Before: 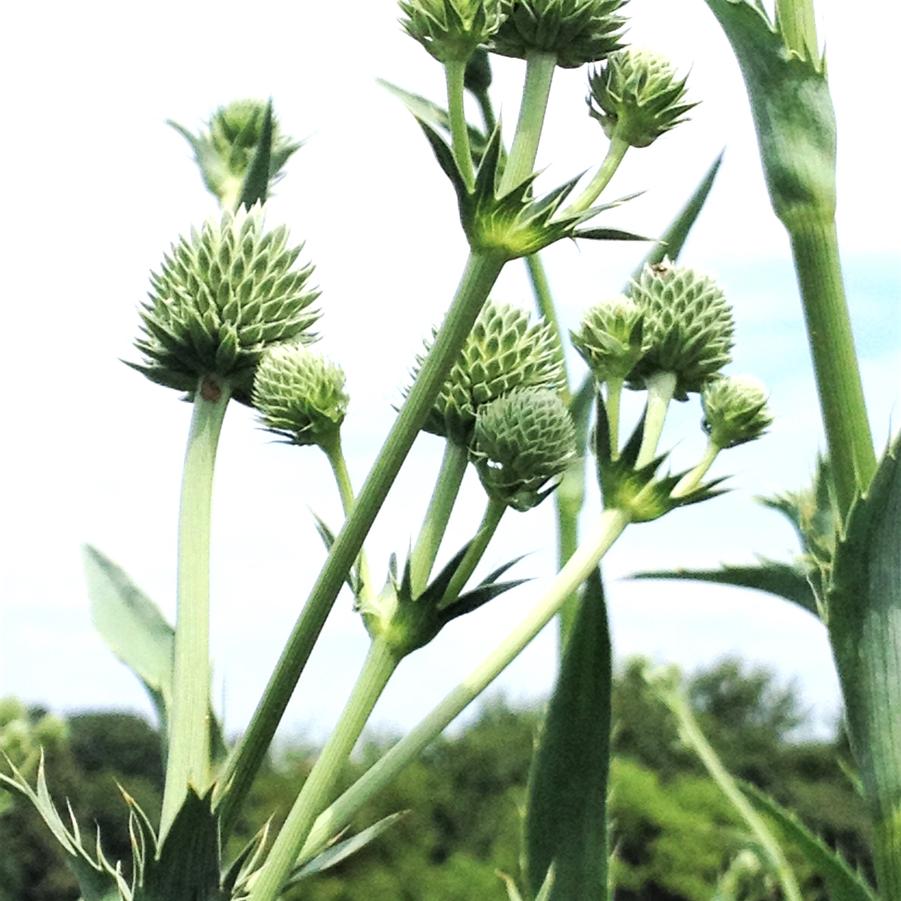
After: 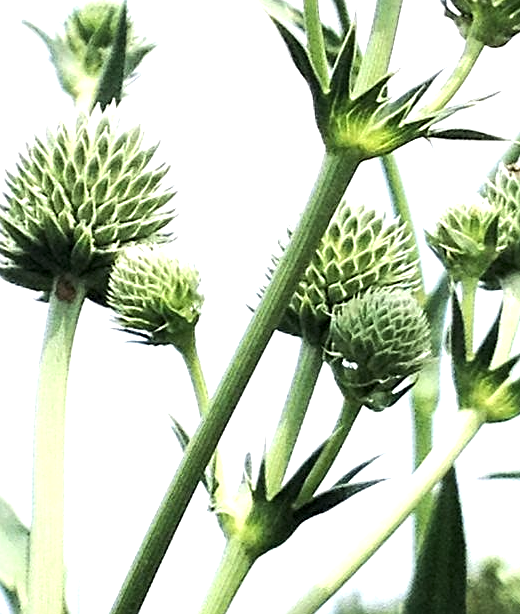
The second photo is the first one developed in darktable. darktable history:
tone equalizer: -8 EV -0.417 EV, -7 EV -0.389 EV, -6 EV -0.333 EV, -5 EV -0.222 EV, -3 EV 0.222 EV, -2 EV 0.333 EV, -1 EV 0.389 EV, +0 EV 0.417 EV, edges refinement/feathering 500, mask exposure compensation -1.57 EV, preserve details no
crop: left 16.202%, top 11.208%, right 26.045%, bottom 20.557%
local contrast: highlights 100%, shadows 100%, detail 120%, midtone range 0.2
sharpen: on, module defaults
